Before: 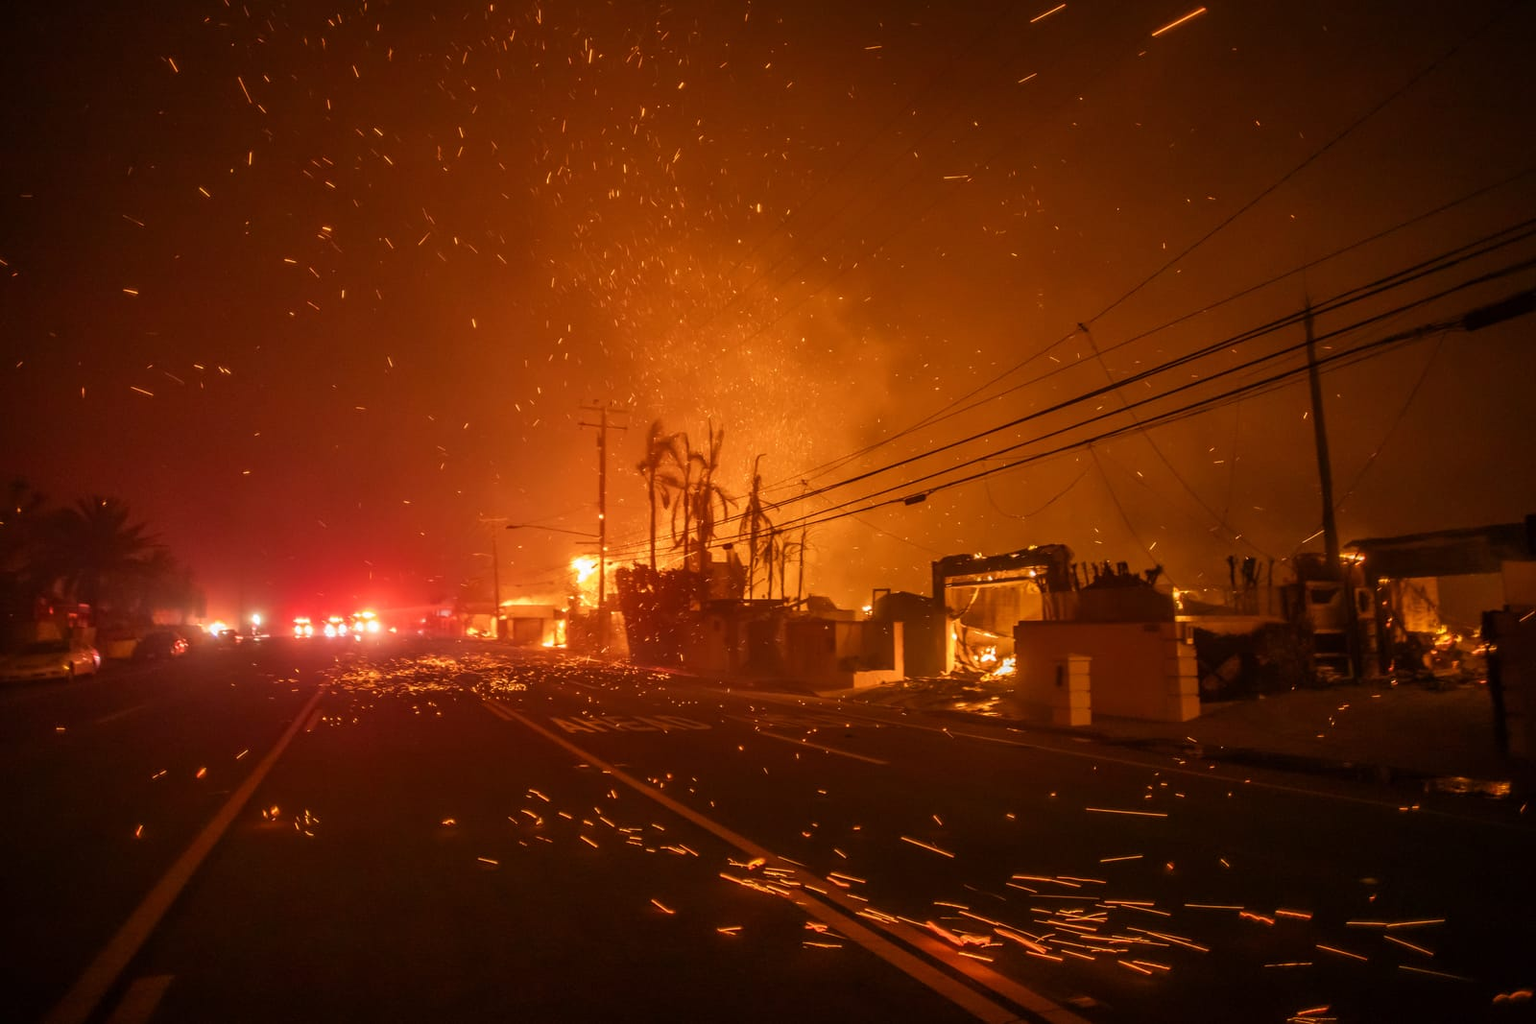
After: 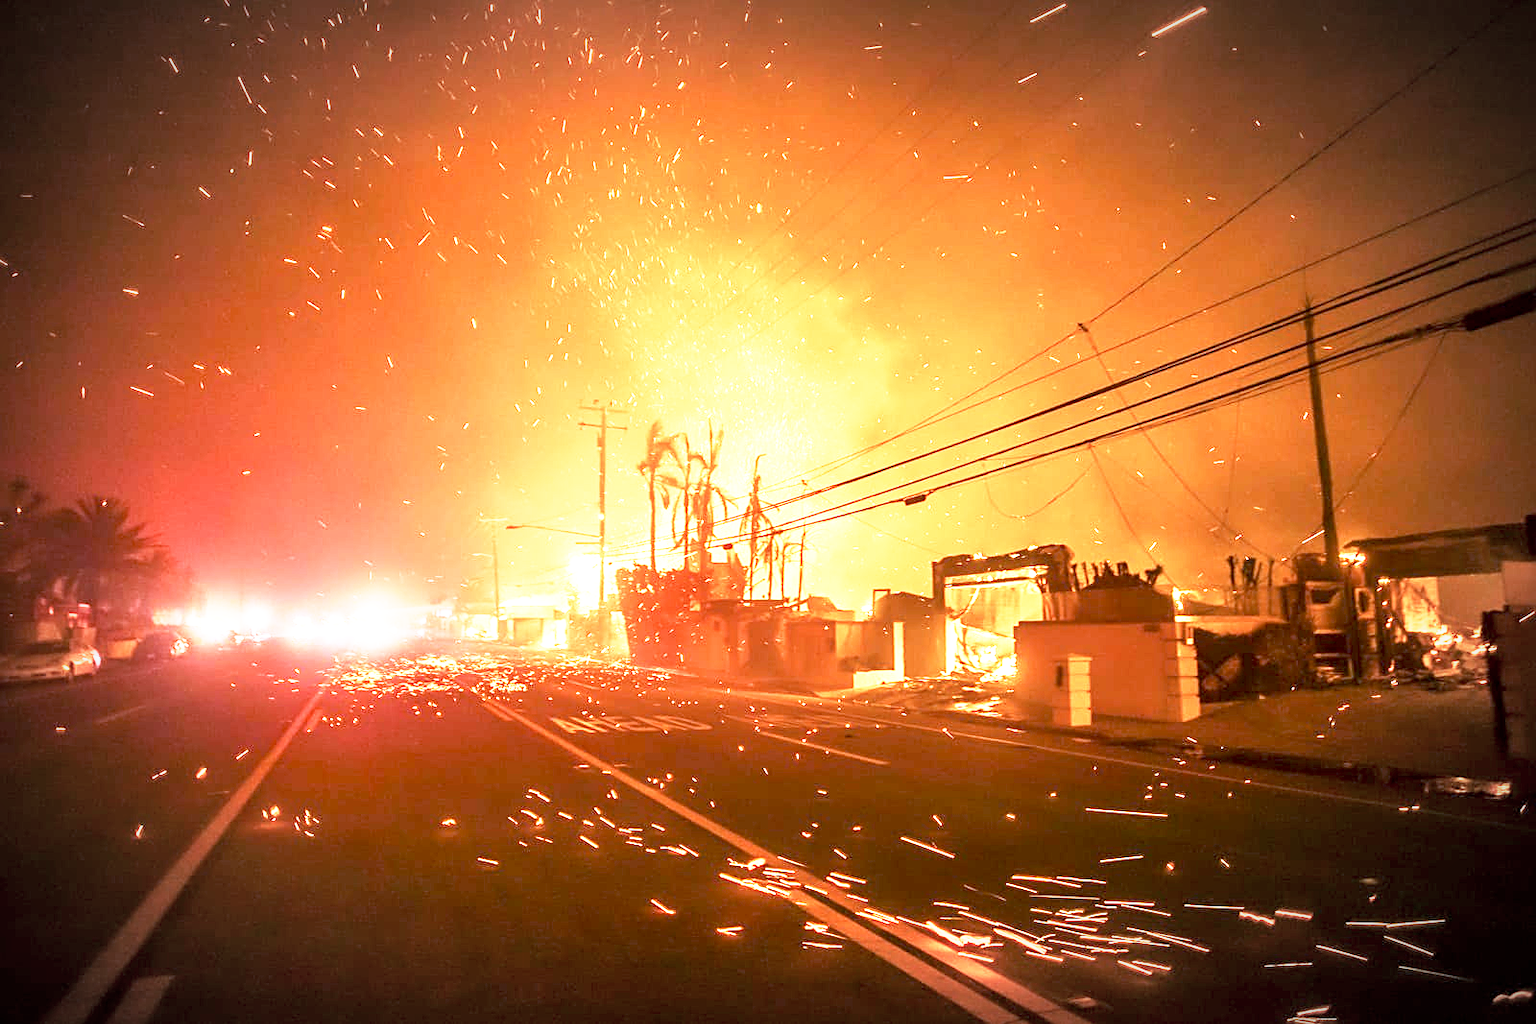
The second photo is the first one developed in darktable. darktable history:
tone equalizer: -7 EV 0.18 EV, -6 EV 0.12 EV, -5 EV 0.08 EV, -4 EV 0.04 EV, -2 EV -0.02 EV, -1 EV -0.04 EV, +0 EV -0.06 EV, luminance estimator HSV value / RGB max
base curve: curves: ch0 [(0, 0) (0.495, 0.917) (1, 1)], preserve colors none
sharpen: on, module defaults
color calibration: illuminant custom, x 0.432, y 0.395, temperature 3098 K
exposure: black level correction 0.001, exposure 1.84 EV, compensate highlight preservation false
vignetting: automatic ratio true
